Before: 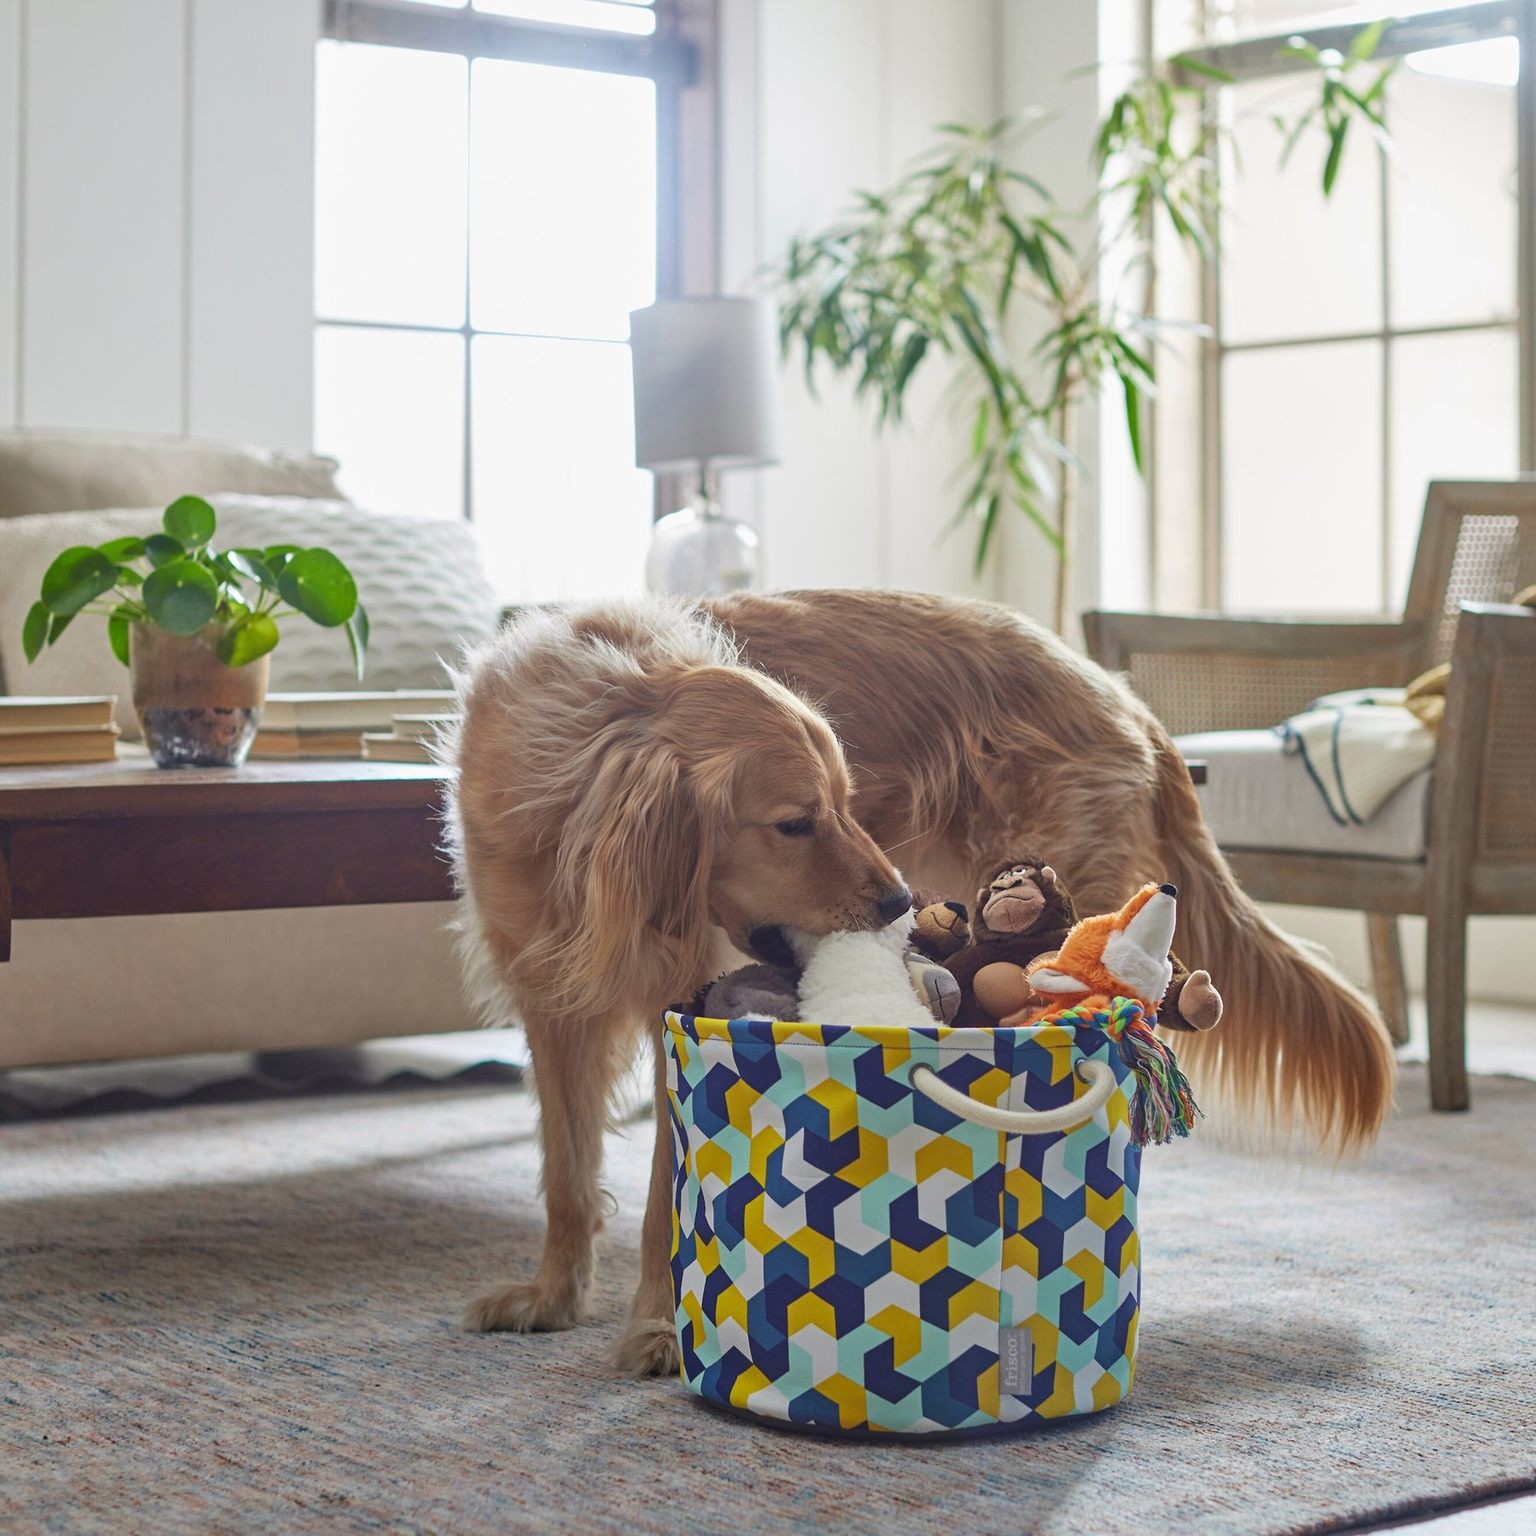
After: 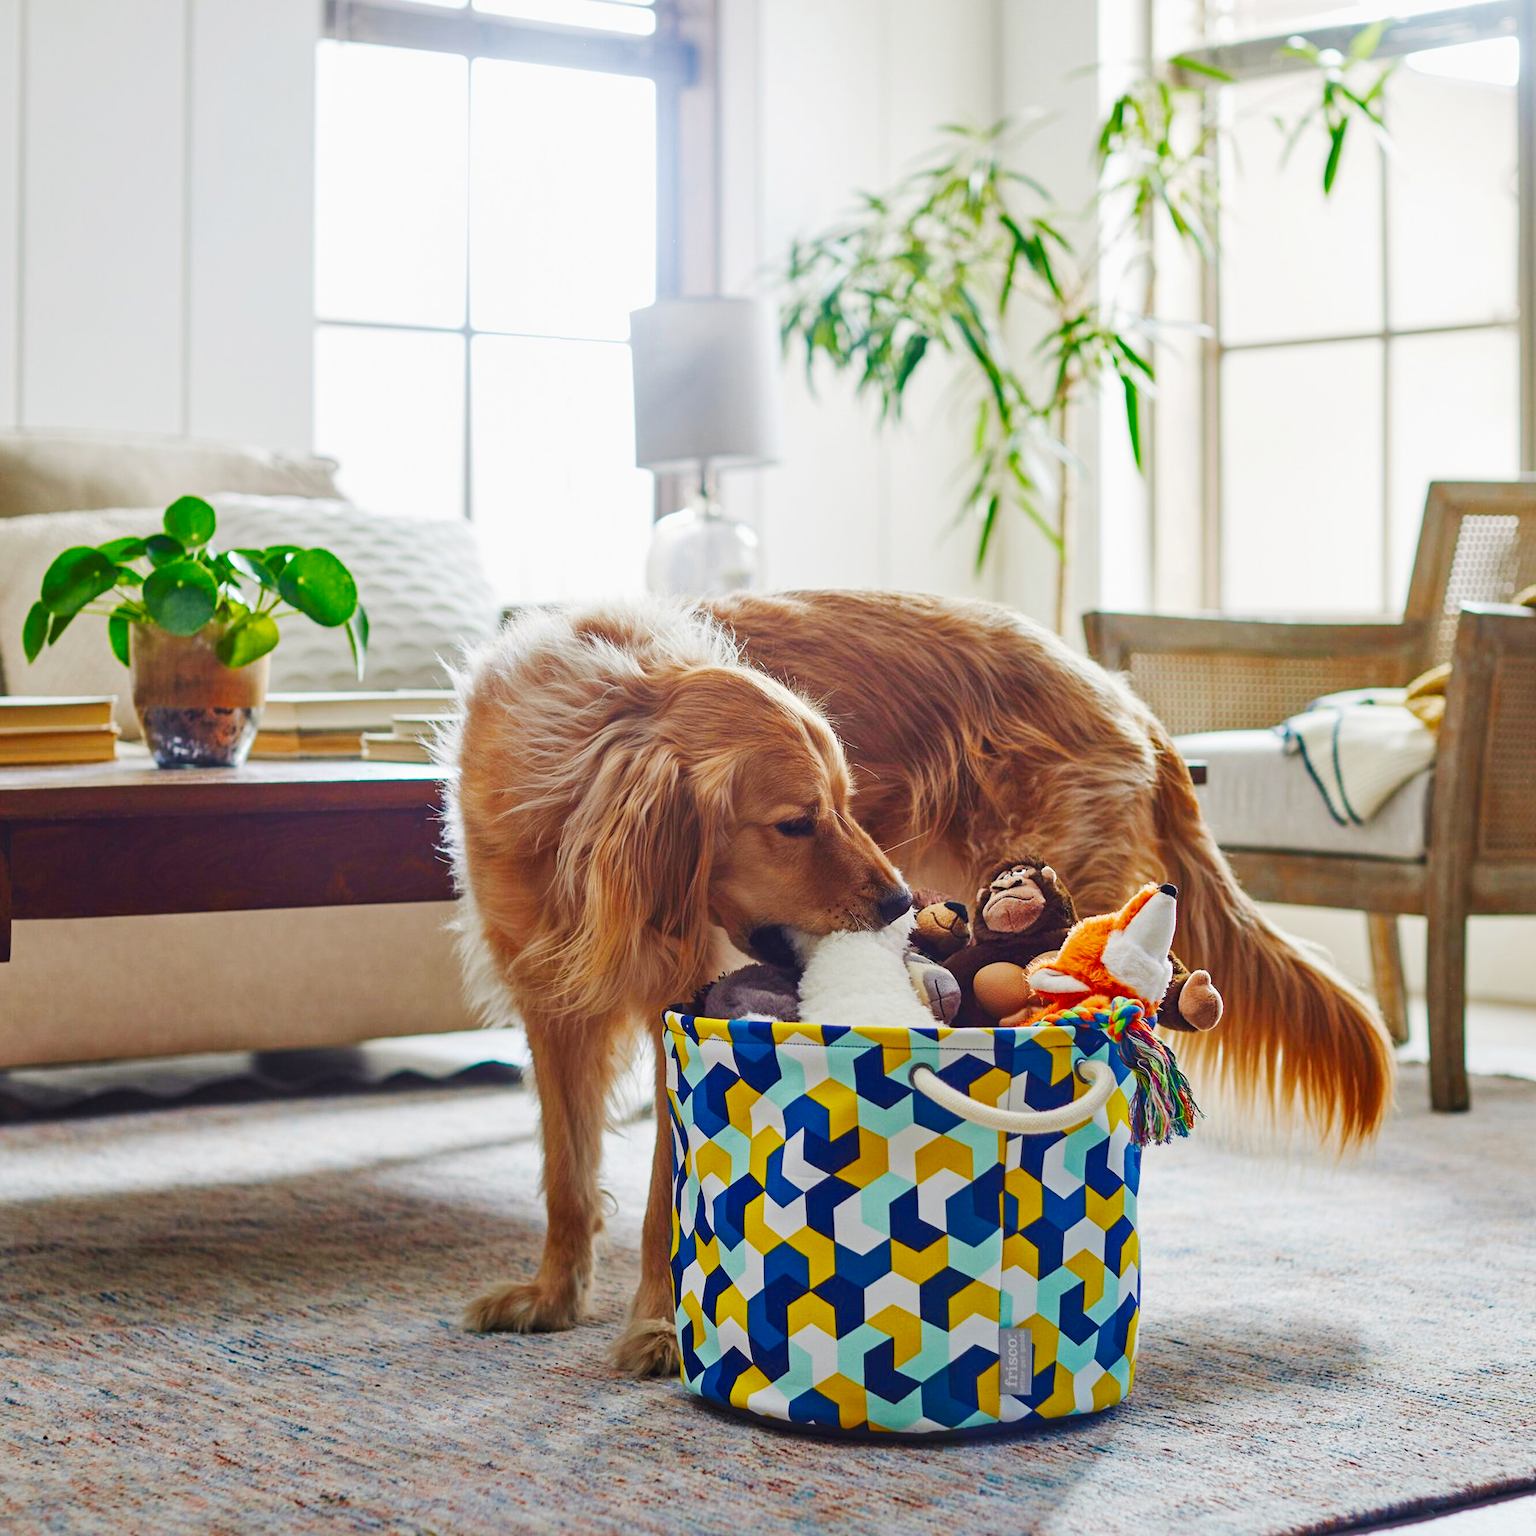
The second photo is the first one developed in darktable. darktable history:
color balance rgb: perceptual saturation grading › global saturation 20%, perceptual saturation grading › highlights -25%, perceptual saturation grading › shadows 50%
tone curve: curves: ch0 [(0, 0) (0.003, 0.008) (0.011, 0.011) (0.025, 0.018) (0.044, 0.028) (0.069, 0.039) (0.1, 0.056) (0.136, 0.081) (0.177, 0.118) (0.224, 0.164) (0.277, 0.223) (0.335, 0.3) (0.399, 0.399) (0.468, 0.51) (0.543, 0.618) (0.623, 0.71) (0.709, 0.79) (0.801, 0.865) (0.898, 0.93) (1, 1)], preserve colors none
